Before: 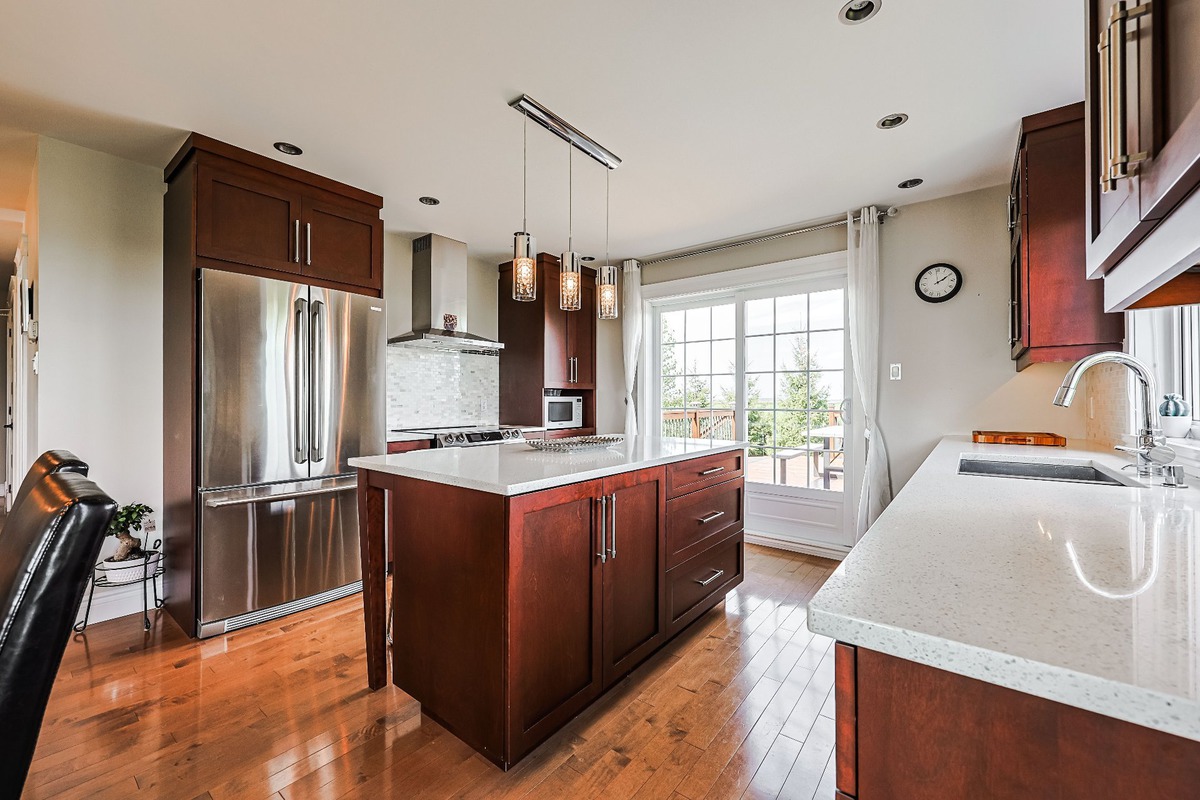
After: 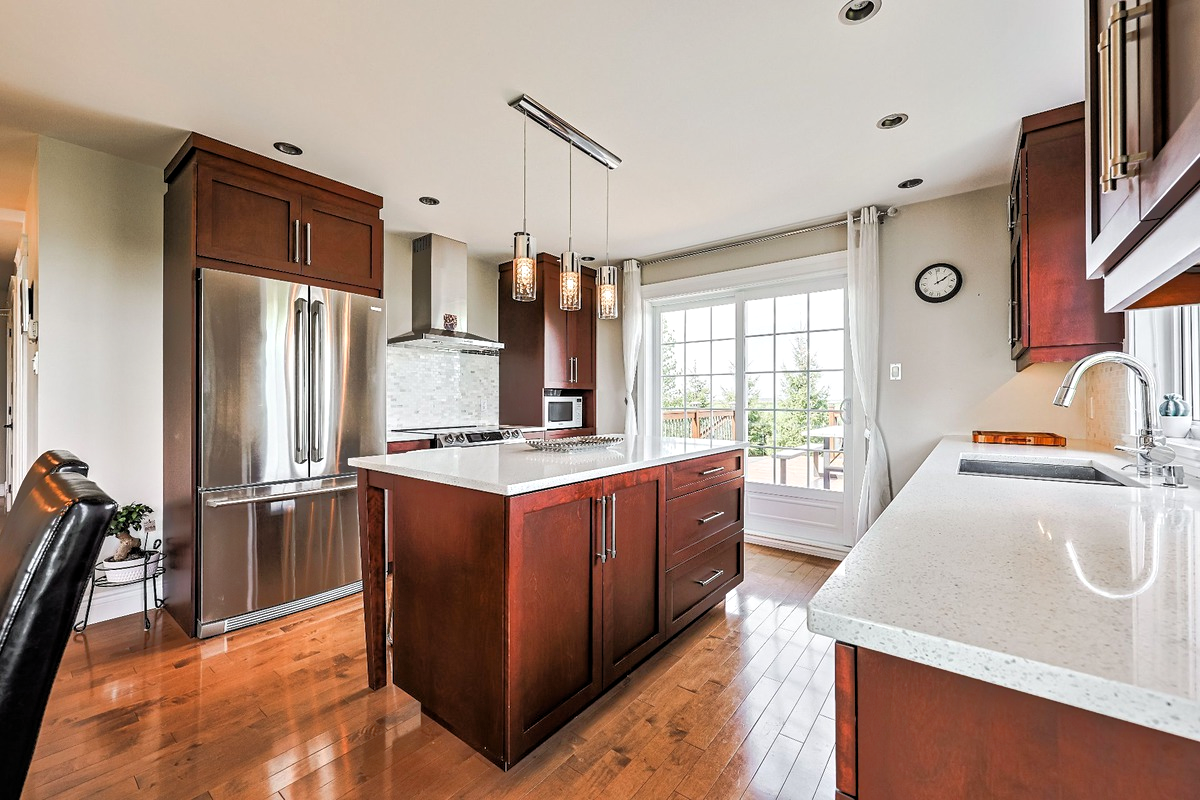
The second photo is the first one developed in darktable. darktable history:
exposure: compensate exposure bias true, compensate highlight preservation false
levels: black 0.061%, levels [0.016, 0.492, 0.969]
tone equalizer: -8 EV -0.52 EV, -7 EV -0.285 EV, -6 EV -0.091 EV, -5 EV 0.446 EV, -4 EV 0.974 EV, -3 EV 0.781 EV, -2 EV -0.015 EV, -1 EV 0.129 EV, +0 EV -0.025 EV
